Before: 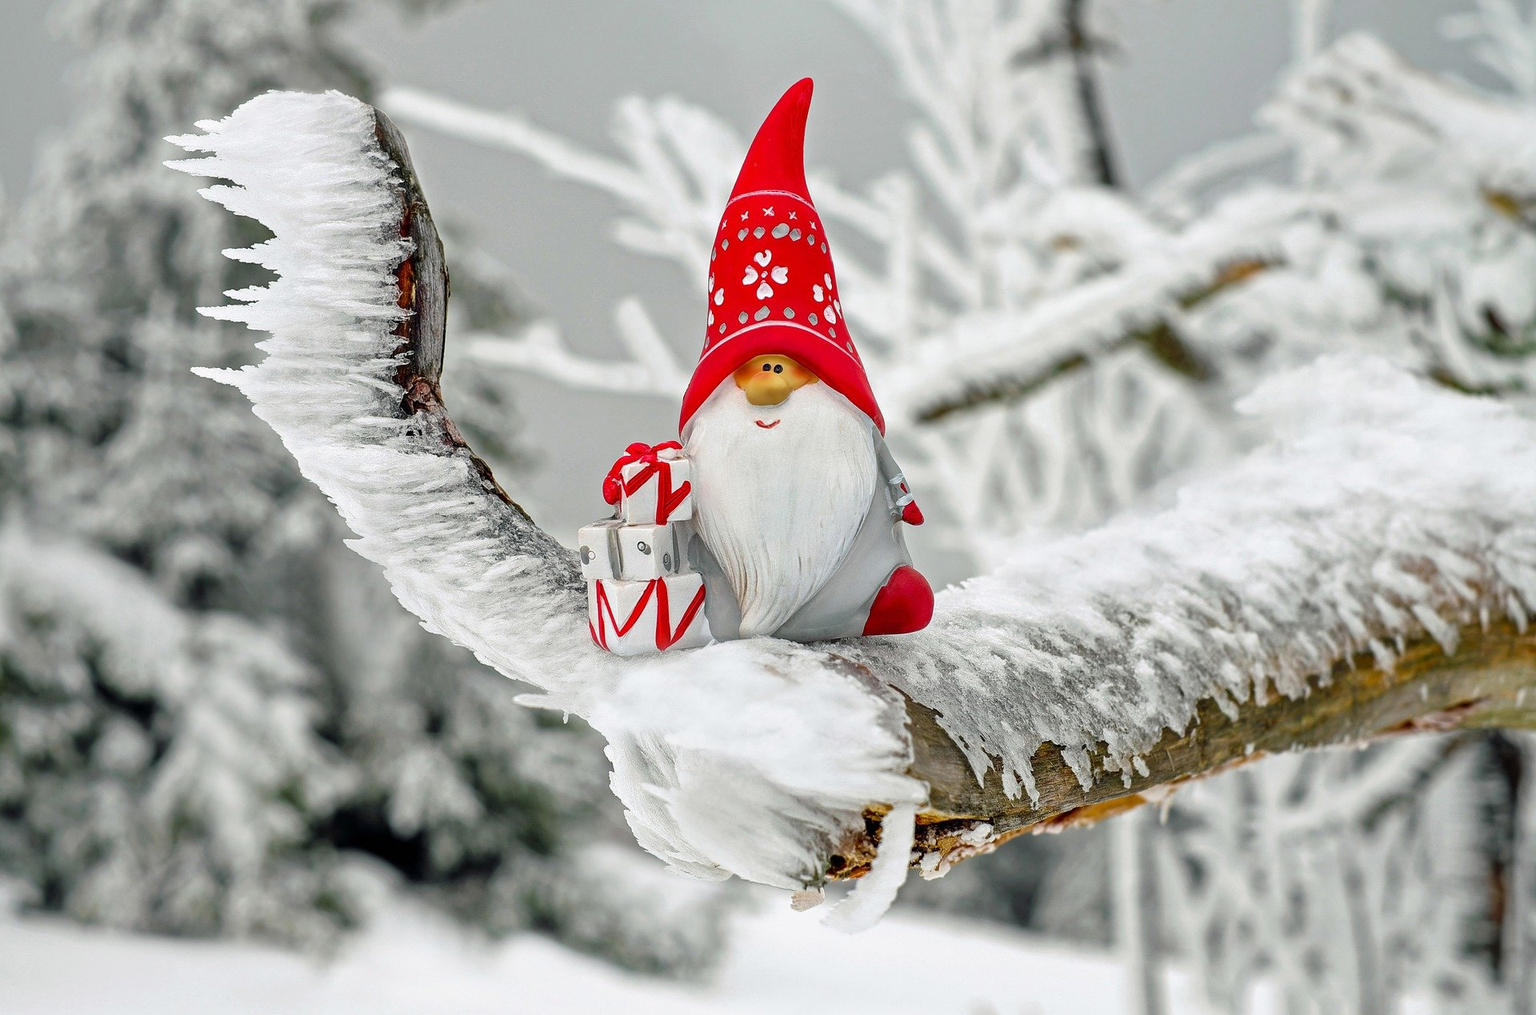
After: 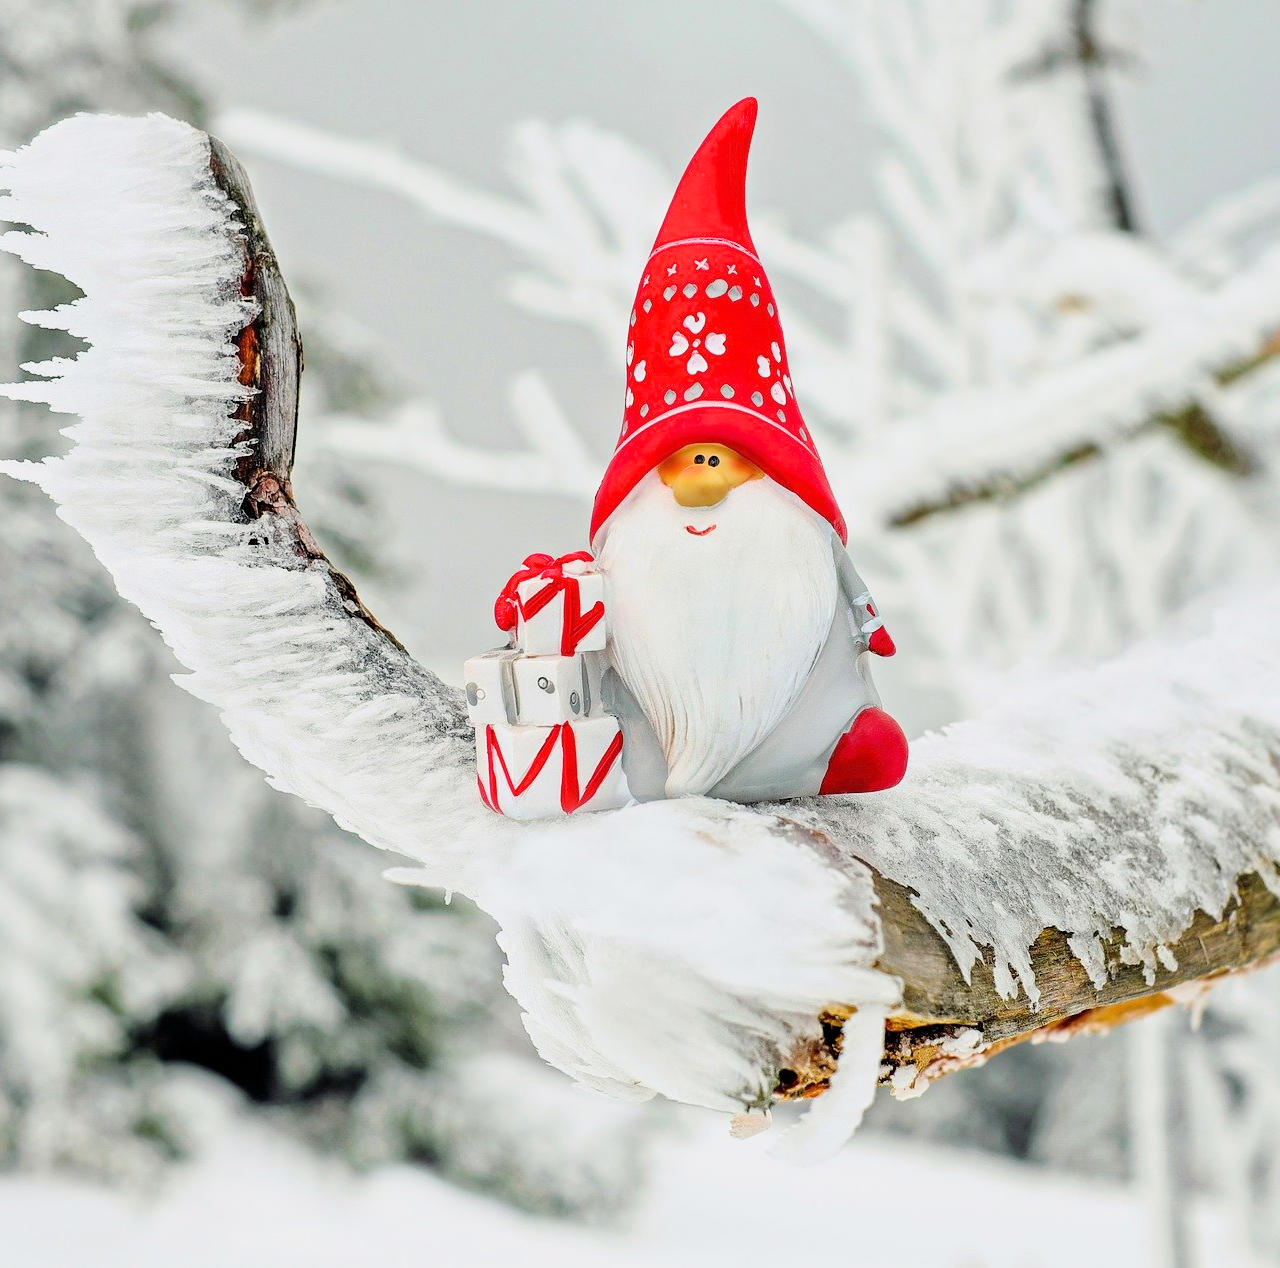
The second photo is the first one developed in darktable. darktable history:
filmic rgb: black relative exposure -7.65 EV, white relative exposure 4.56 EV, hardness 3.61, color science v6 (2022)
crop and rotate: left 13.537%, right 19.796%
exposure: black level correction 0, exposure 1.015 EV, compensate exposure bias true, compensate highlight preservation false
